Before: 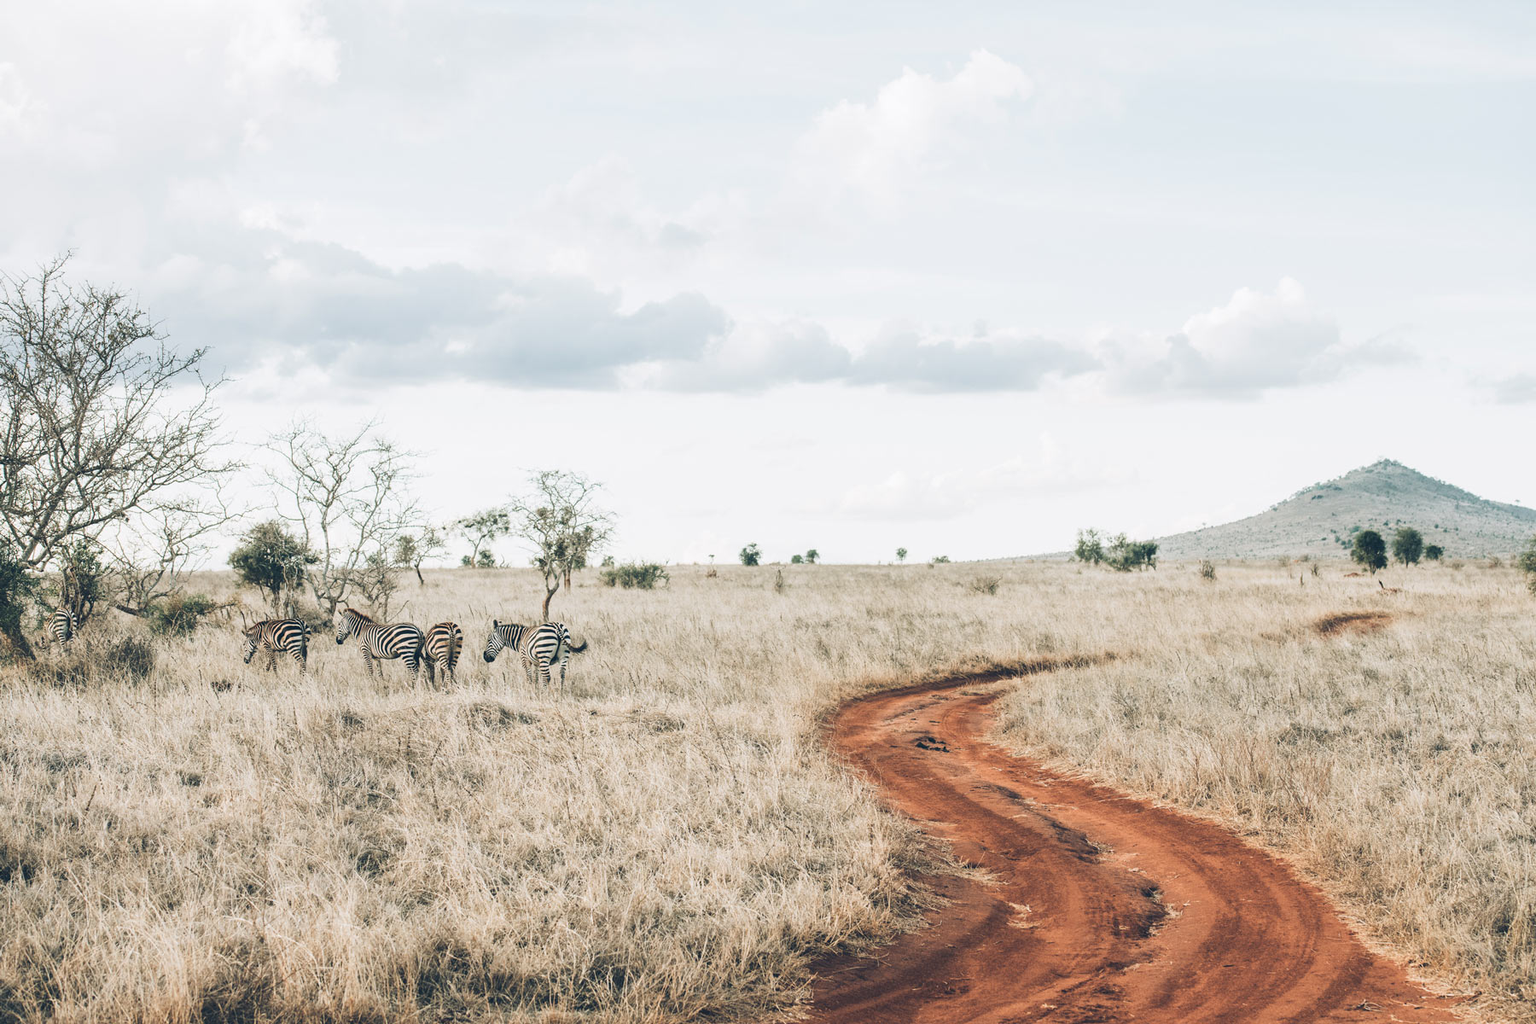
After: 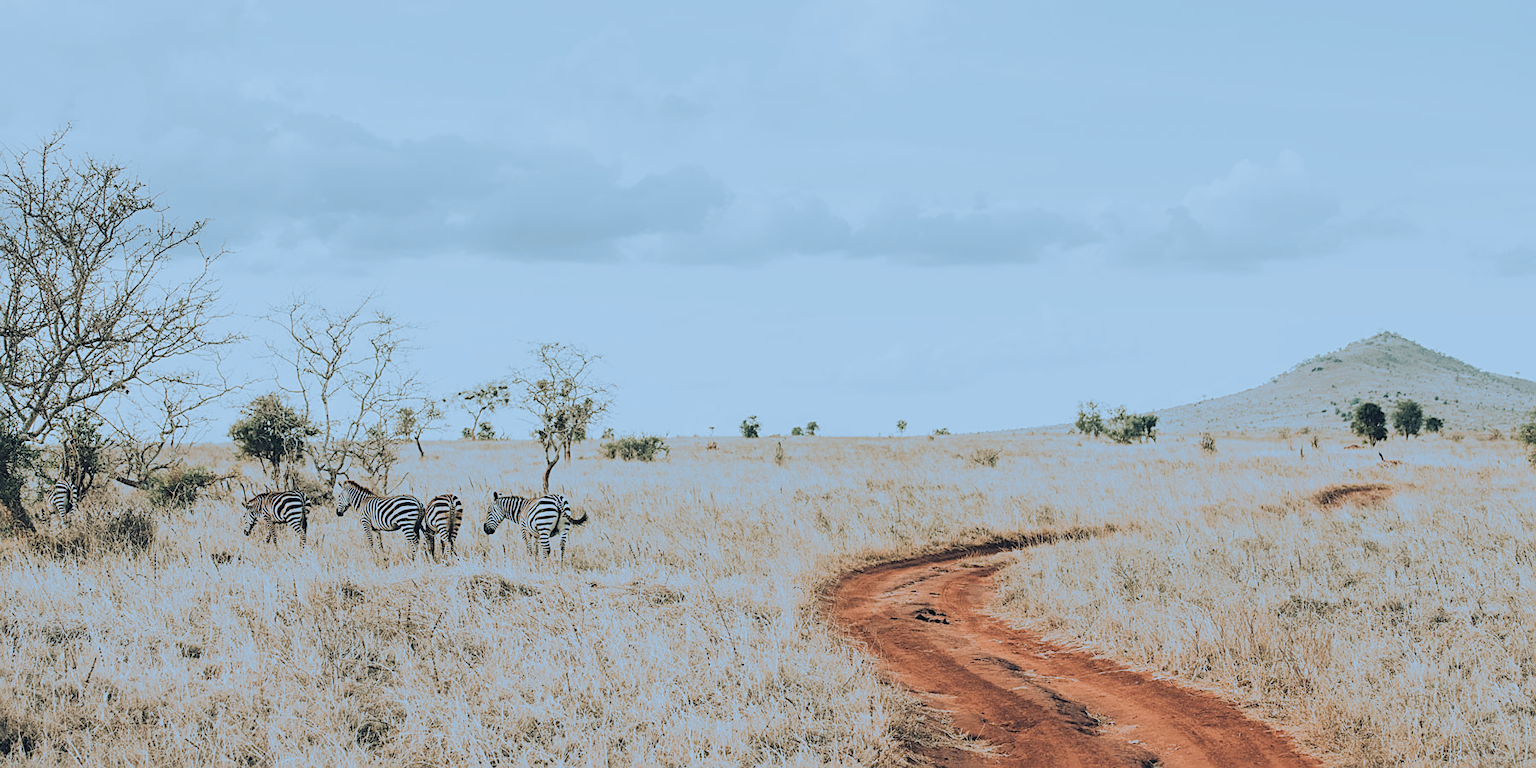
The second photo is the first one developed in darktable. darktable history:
crop and rotate: top 12.5%, bottom 12.5%
split-toning: shadows › hue 351.18°, shadows › saturation 0.86, highlights › hue 218.82°, highlights › saturation 0.73, balance -19.167
filmic rgb: black relative exposure -7.65 EV, white relative exposure 4.56 EV, hardness 3.61
sharpen: on, module defaults
